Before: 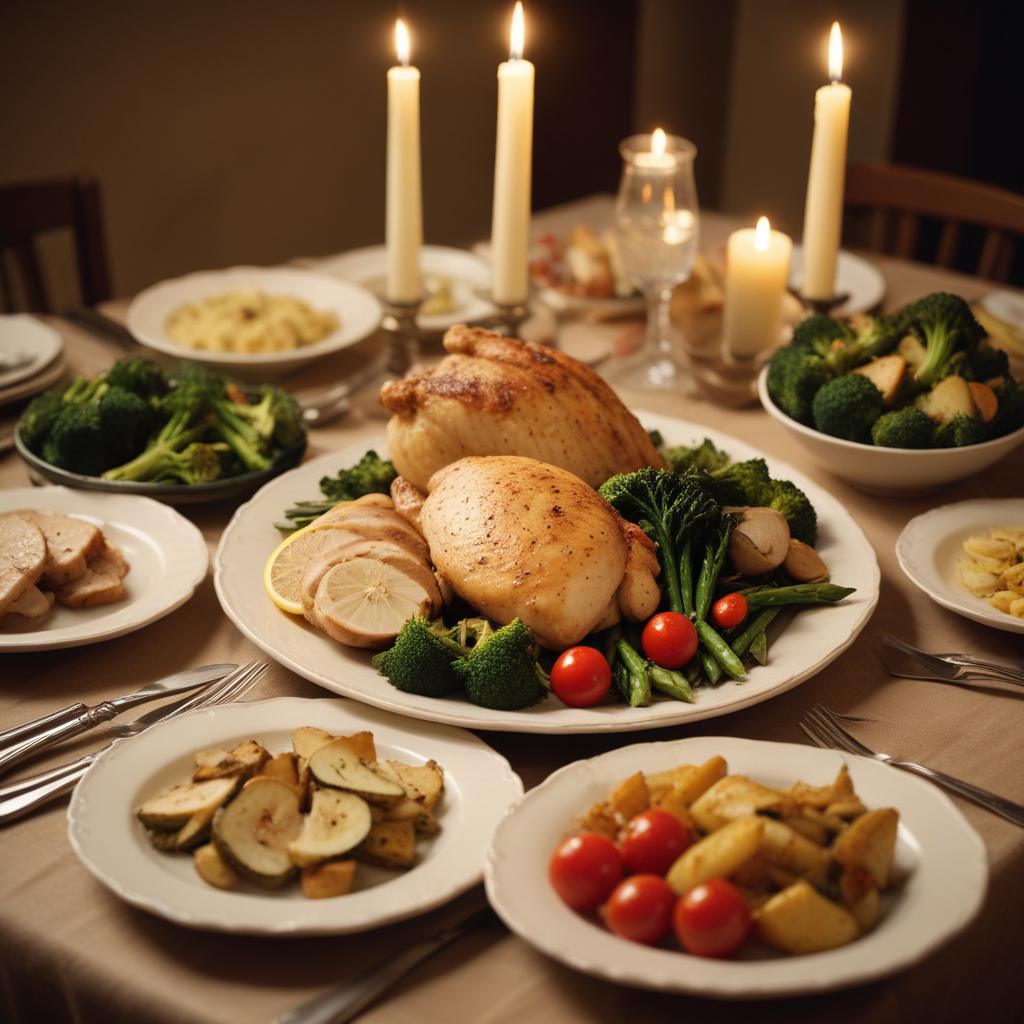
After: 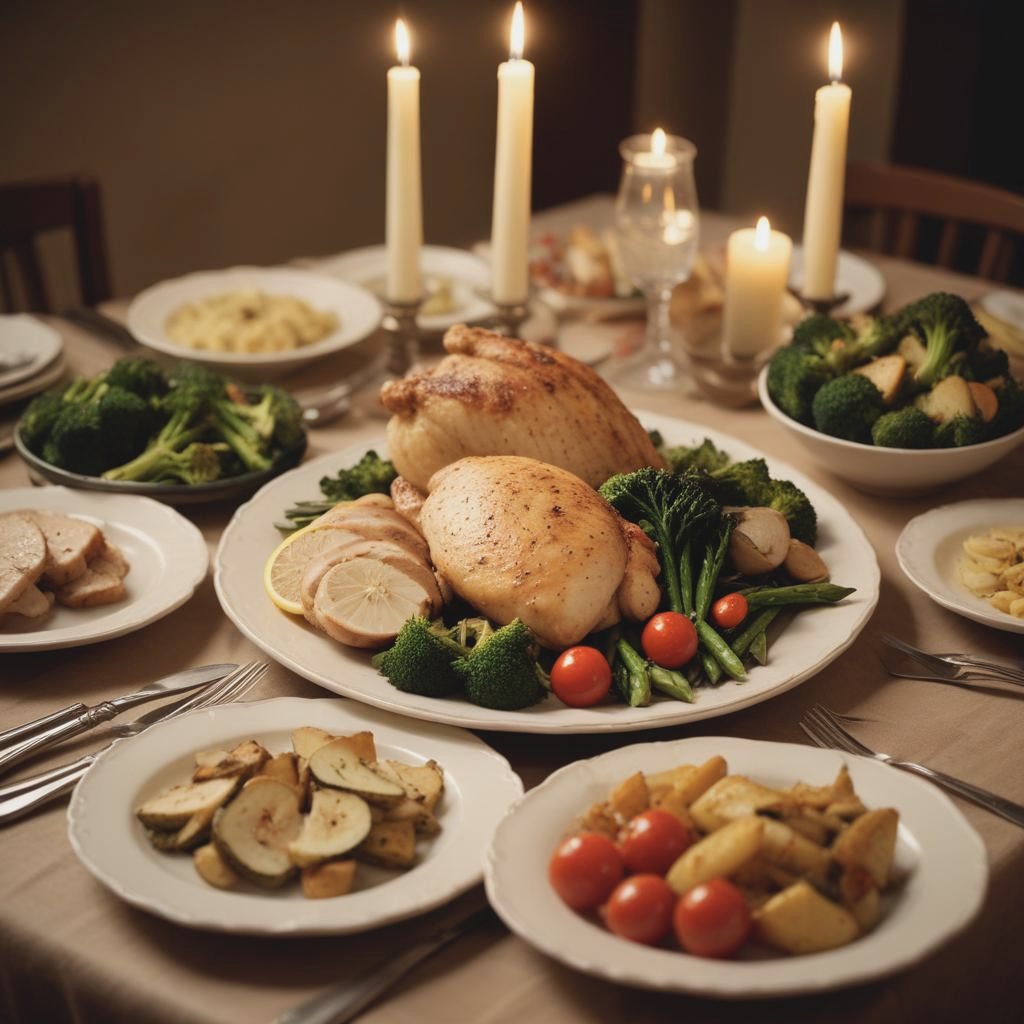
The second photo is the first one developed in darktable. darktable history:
color zones: curves: ch0 [(0, 0.5) (0.143, 0.52) (0.286, 0.5) (0.429, 0.5) (0.571, 0.5) (0.714, 0.5) (0.857, 0.5) (1, 0.5)]; ch1 [(0, 0.489) (0.155, 0.45) (0.286, 0.466) (0.429, 0.5) (0.571, 0.5) (0.714, 0.5) (0.857, 0.5) (1, 0.489)]
contrast brightness saturation: contrast -0.102, saturation -0.095
